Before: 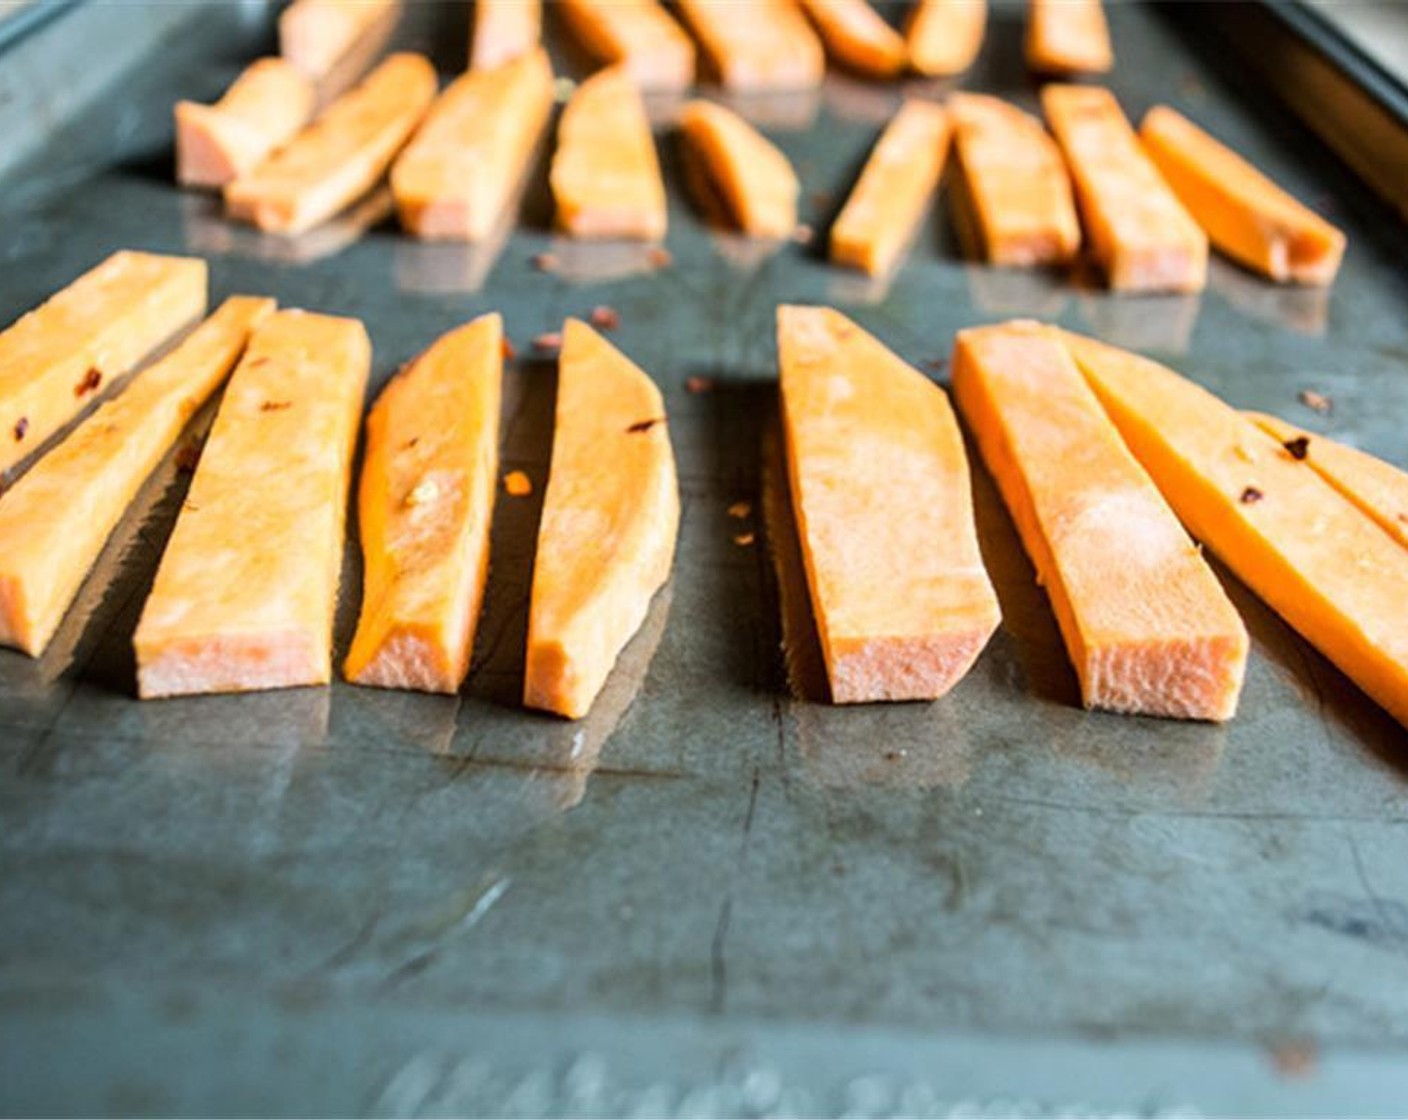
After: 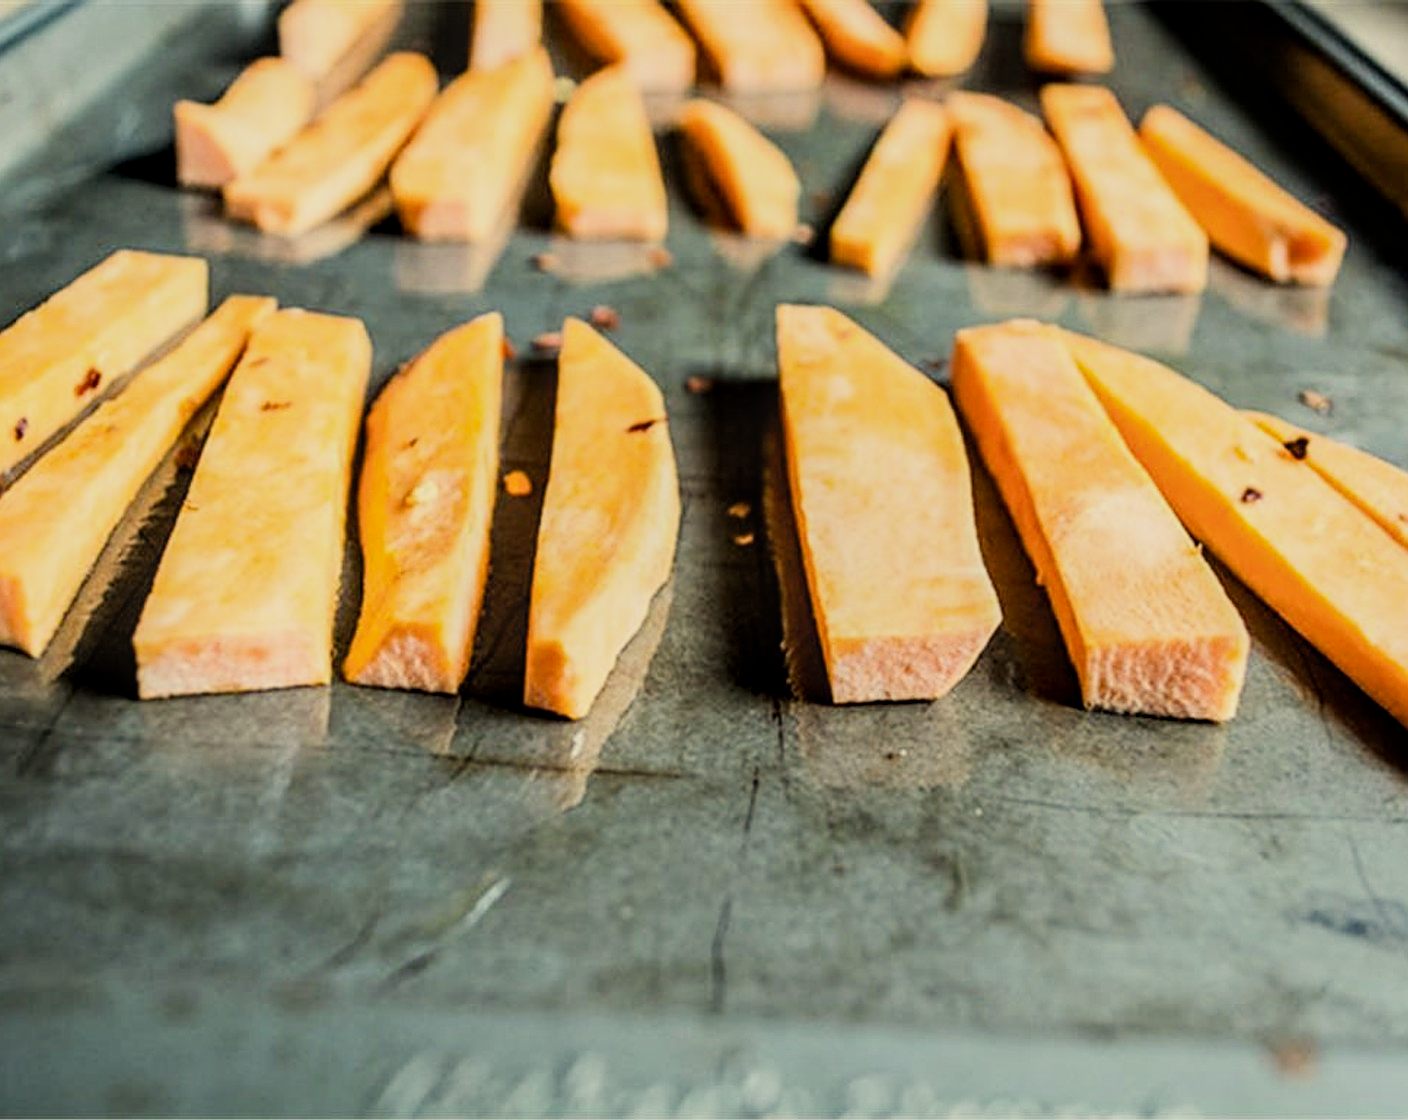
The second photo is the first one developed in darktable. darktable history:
filmic rgb: black relative exposure -7.3 EV, white relative exposure 5.09 EV, hardness 3.22
local contrast: on, module defaults
color correction: highlights a* 1.35, highlights b* 17.31
sharpen: on, module defaults
contrast brightness saturation: contrast 0.151, brightness 0.053
